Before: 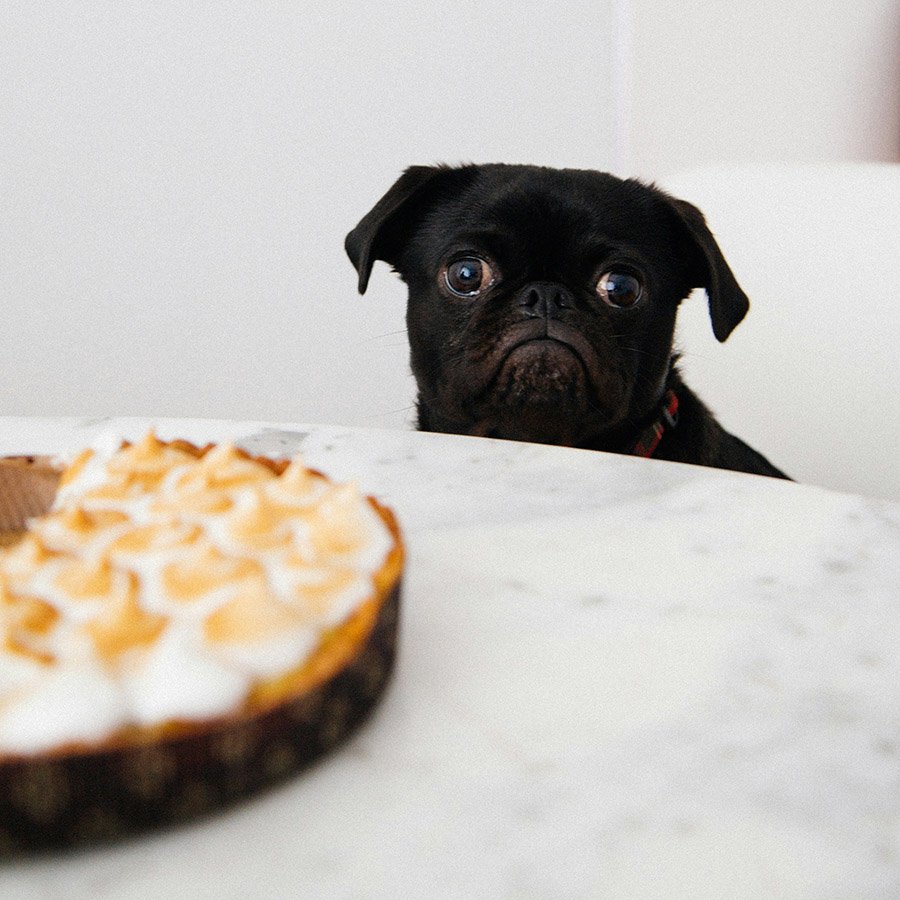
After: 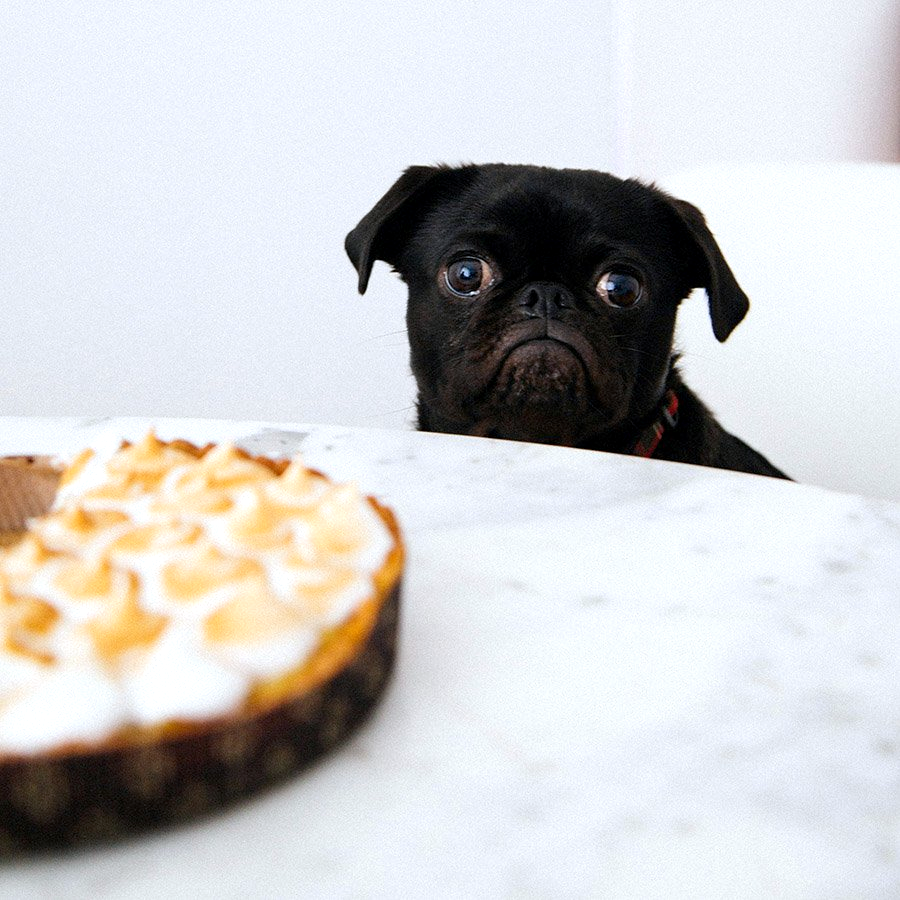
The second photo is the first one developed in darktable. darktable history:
exposure: black level correction 0.001, exposure 0.3 EV, compensate highlight preservation false
white balance: red 0.976, blue 1.04
